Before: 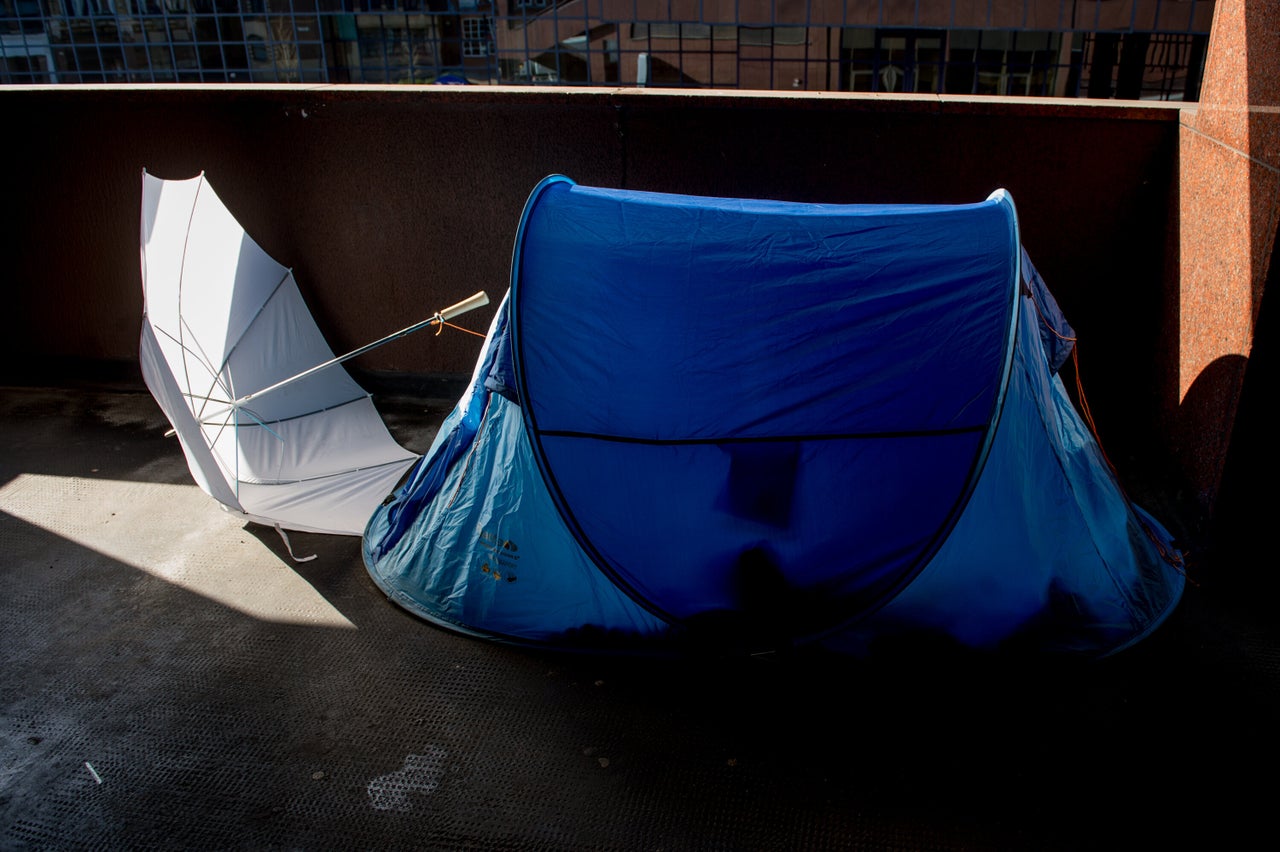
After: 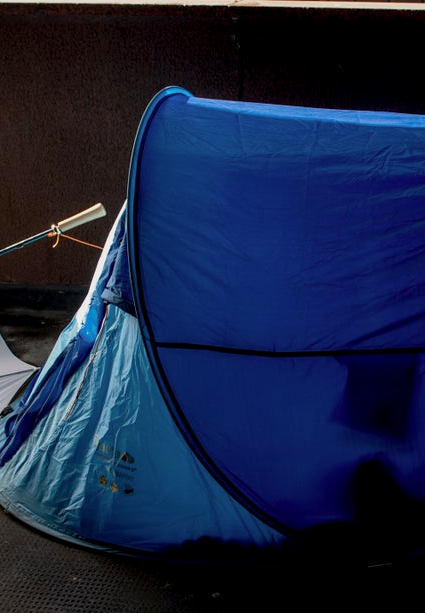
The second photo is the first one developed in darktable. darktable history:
crop and rotate: left 29.924%, top 10.375%, right 36.826%, bottom 17.662%
tone curve: curves: ch0 [(0.013, 0) (0.061, 0.068) (0.239, 0.256) (0.502, 0.505) (0.683, 0.676) (0.761, 0.773) (0.858, 0.858) (0.987, 0.945)]; ch1 [(0, 0) (0.172, 0.123) (0.304, 0.267) (0.414, 0.395) (0.472, 0.473) (0.502, 0.508) (0.521, 0.528) (0.583, 0.595) (0.654, 0.673) (0.728, 0.761) (1, 1)]; ch2 [(0, 0) (0.411, 0.424) (0.485, 0.476) (0.502, 0.502) (0.553, 0.557) (0.57, 0.576) (1, 1)], preserve colors none
